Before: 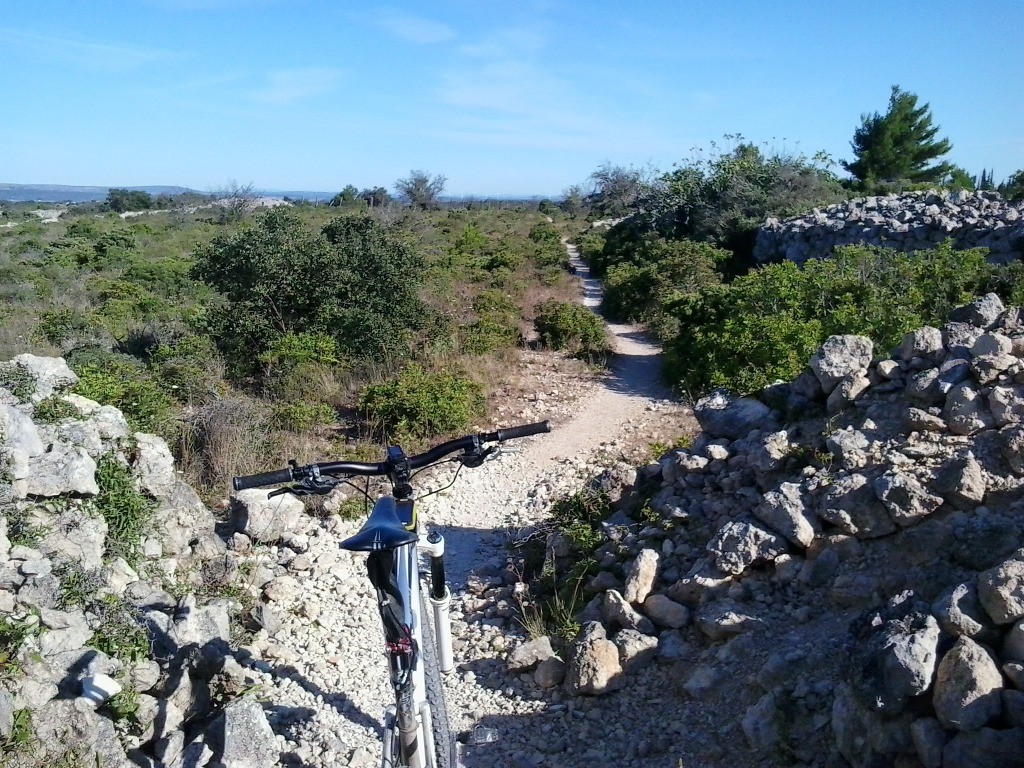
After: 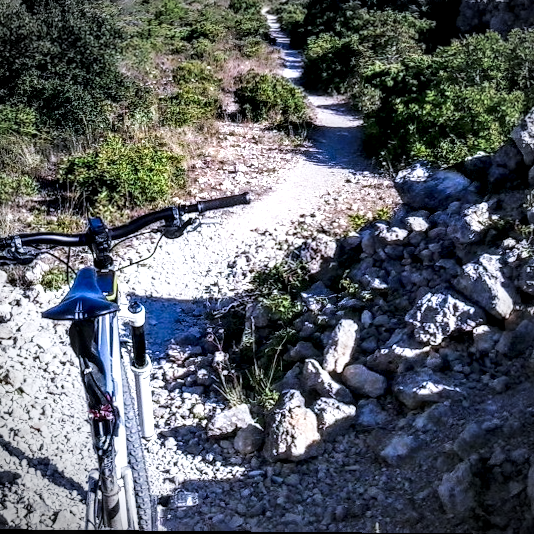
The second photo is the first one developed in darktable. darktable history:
rotate and perspective: lens shift (vertical) 0.048, lens shift (horizontal) -0.024, automatic cropping off
white balance: red 0.967, blue 1.119, emerald 0.756
crop and rotate: left 29.237%, top 31.152%, right 19.807%
vignetting: on, module defaults
local contrast: highlights 19%, detail 186%
tone curve: curves: ch0 [(0, 0) (0.003, 0.011) (0.011, 0.019) (0.025, 0.03) (0.044, 0.045) (0.069, 0.061) (0.1, 0.085) (0.136, 0.119) (0.177, 0.159) (0.224, 0.205) (0.277, 0.261) (0.335, 0.329) (0.399, 0.407) (0.468, 0.508) (0.543, 0.606) (0.623, 0.71) (0.709, 0.815) (0.801, 0.903) (0.898, 0.957) (1, 1)], preserve colors none
